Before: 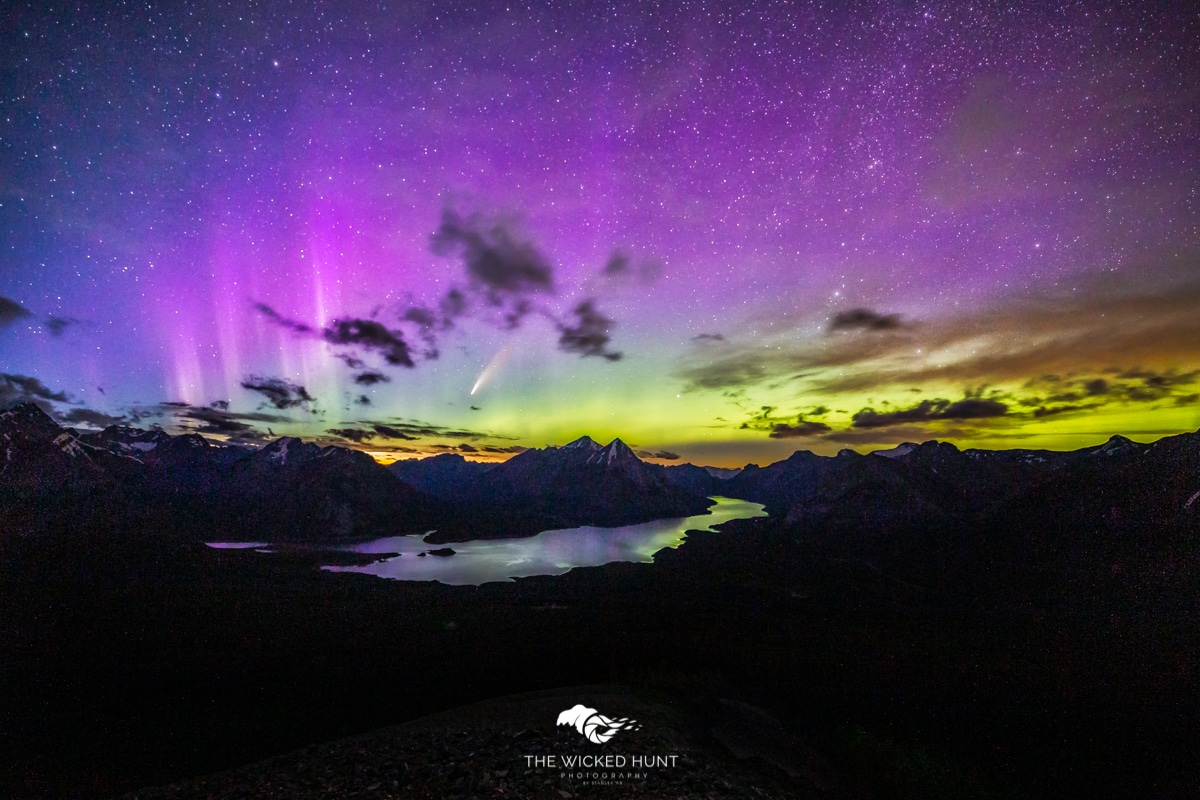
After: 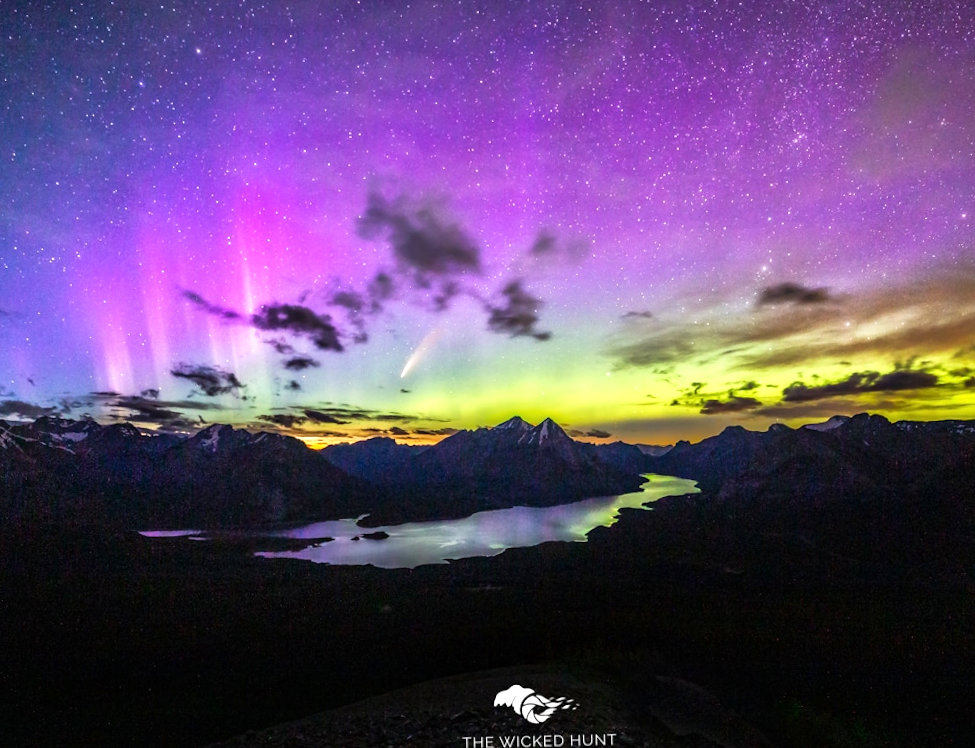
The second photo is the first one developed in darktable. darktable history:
exposure: exposure 0.458 EV, compensate highlight preservation false
contrast brightness saturation: contrast 0.071
base curve: curves: ch0 [(0, 0) (0.283, 0.295) (1, 1)]
crop and rotate: angle 1.29°, left 4.406%, top 0.924%, right 11.562%, bottom 2.408%
